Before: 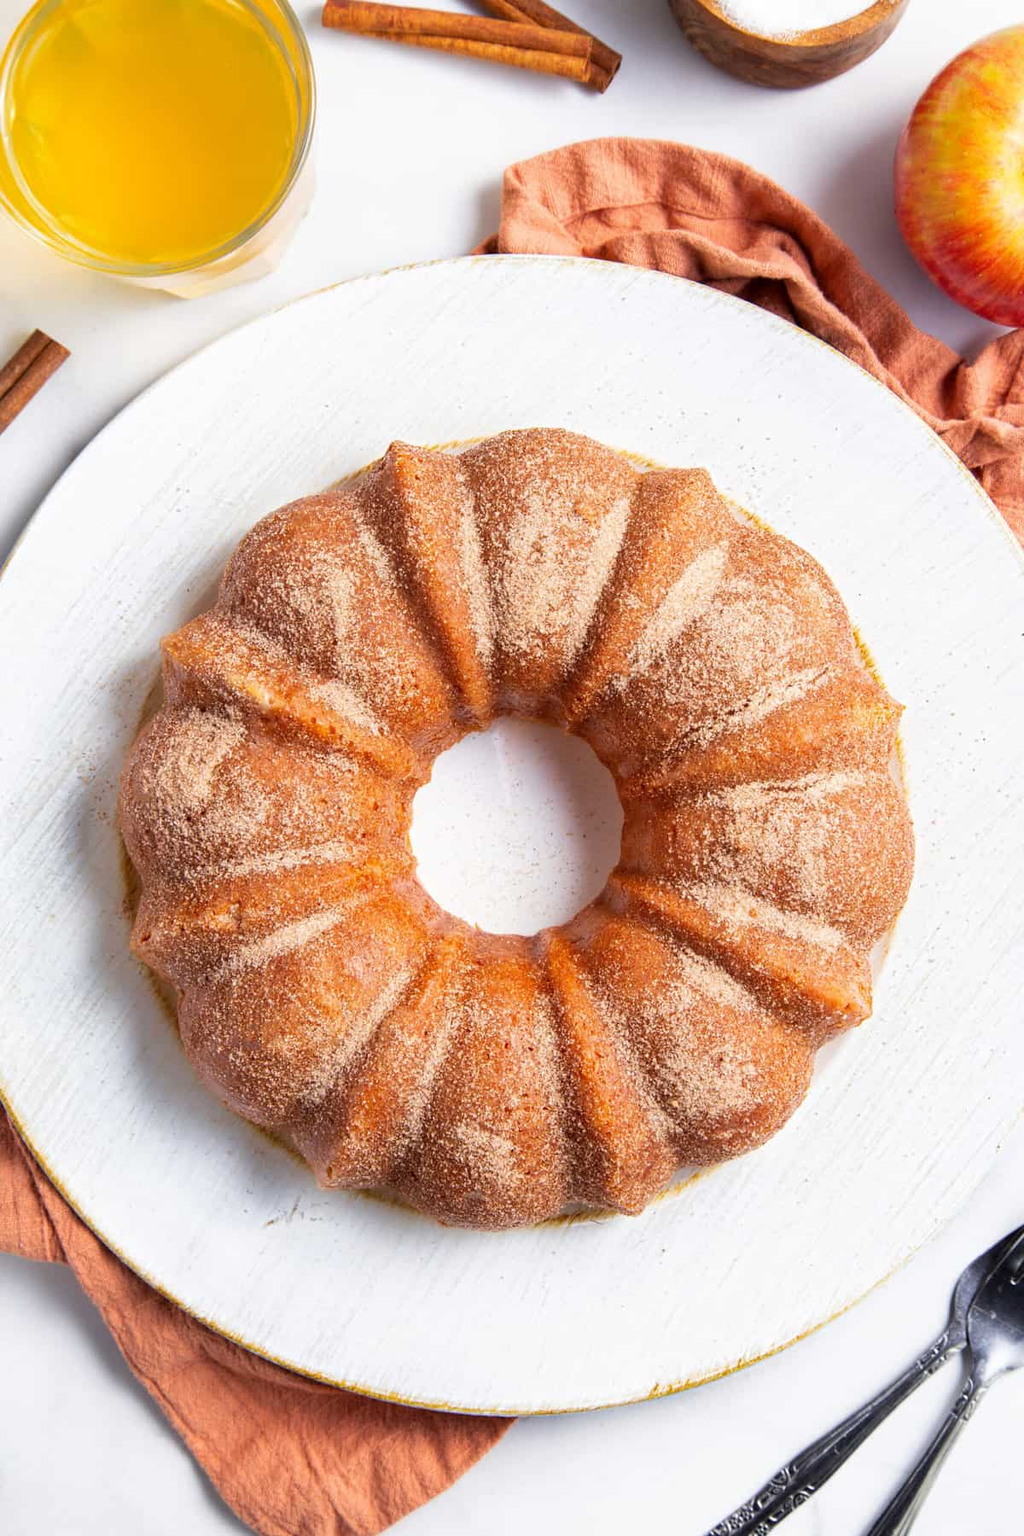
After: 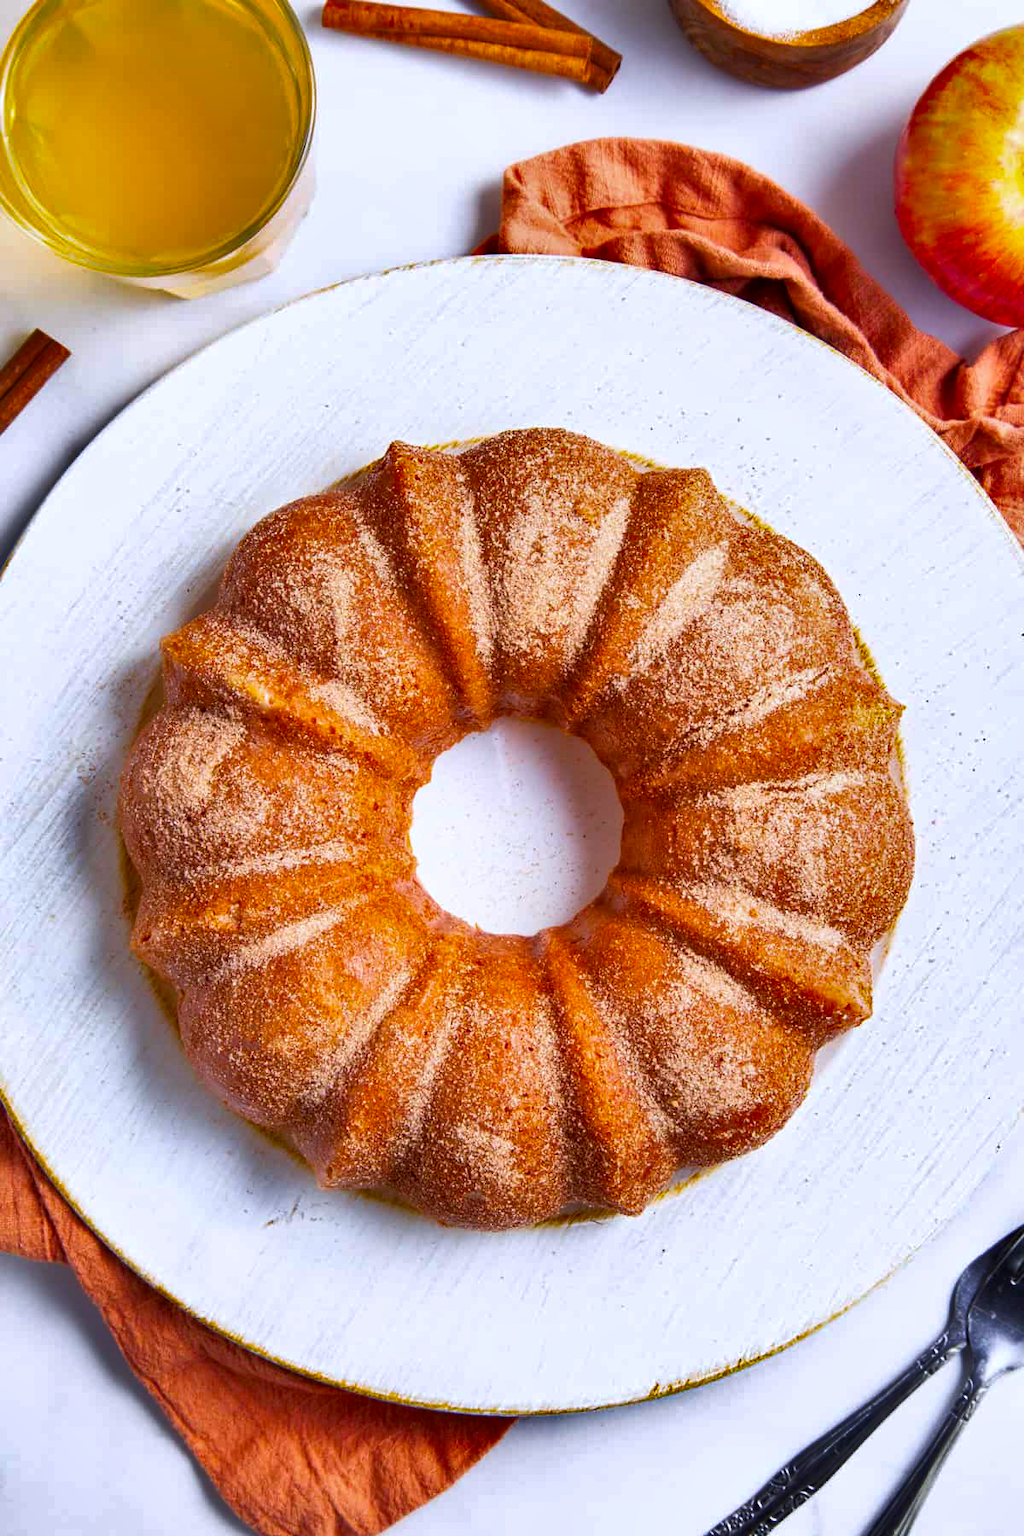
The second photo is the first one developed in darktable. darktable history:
shadows and highlights: radius 118.69, shadows 42.21, highlights -61.56, soften with gaussian
white balance: red 0.984, blue 1.059
color zones: curves: ch1 [(0, 0.523) (0.143, 0.545) (0.286, 0.52) (0.429, 0.506) (0.571, 0.503) (0.714, 0.503) (0.857, 0.508) (1, 0.523)]
color balance rgb: perceptual saturation grading › global saturation 25%, global vibrance 20%
